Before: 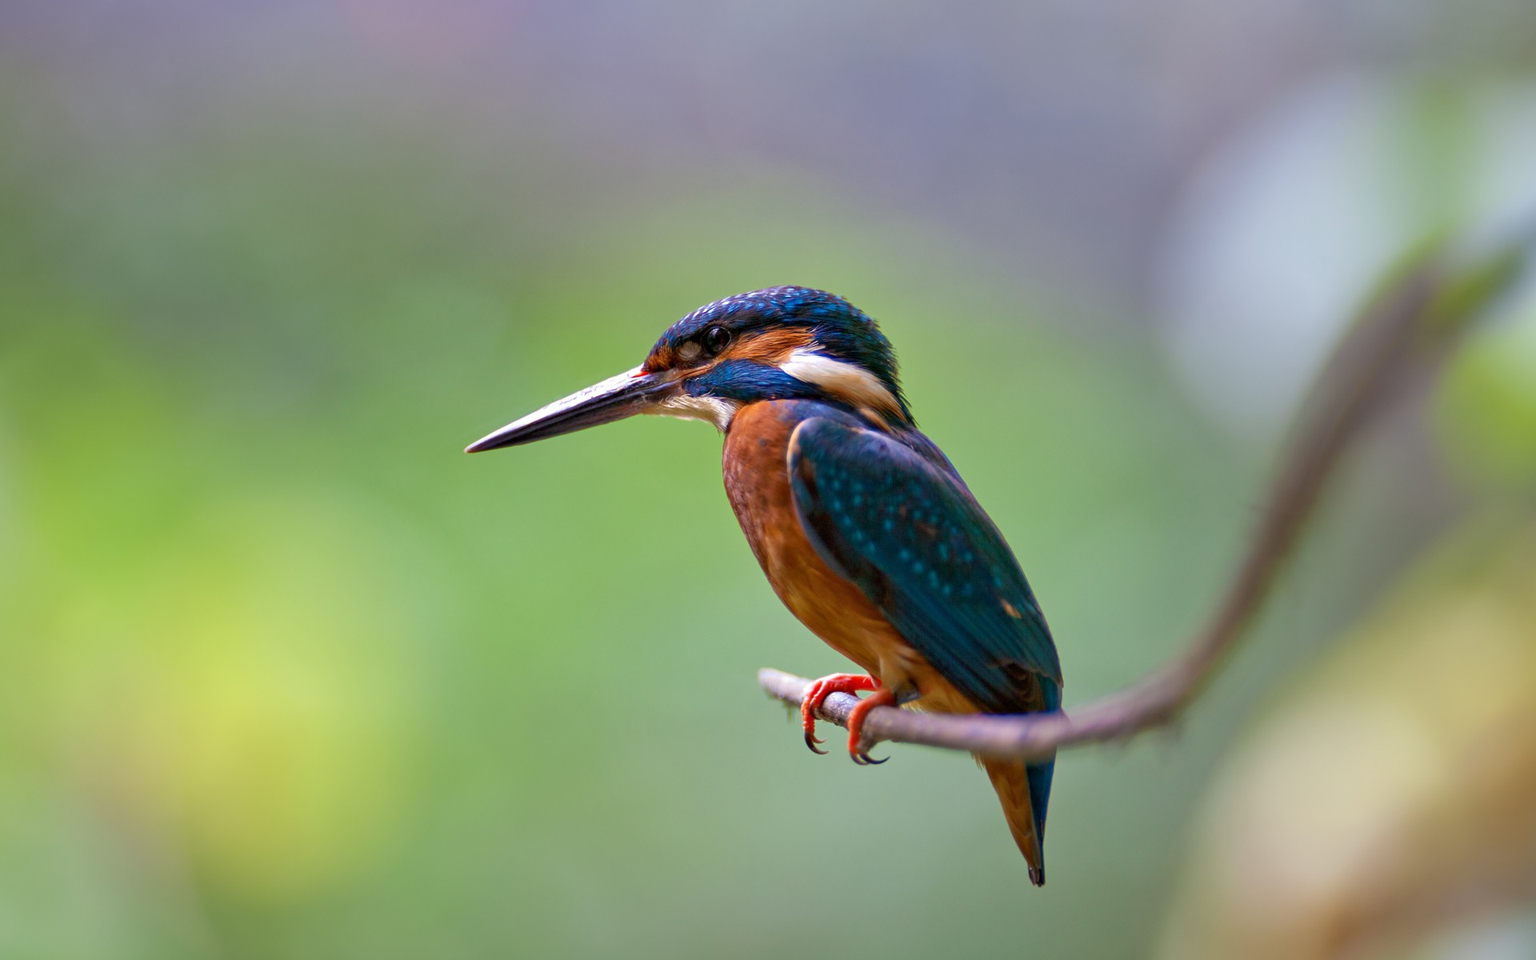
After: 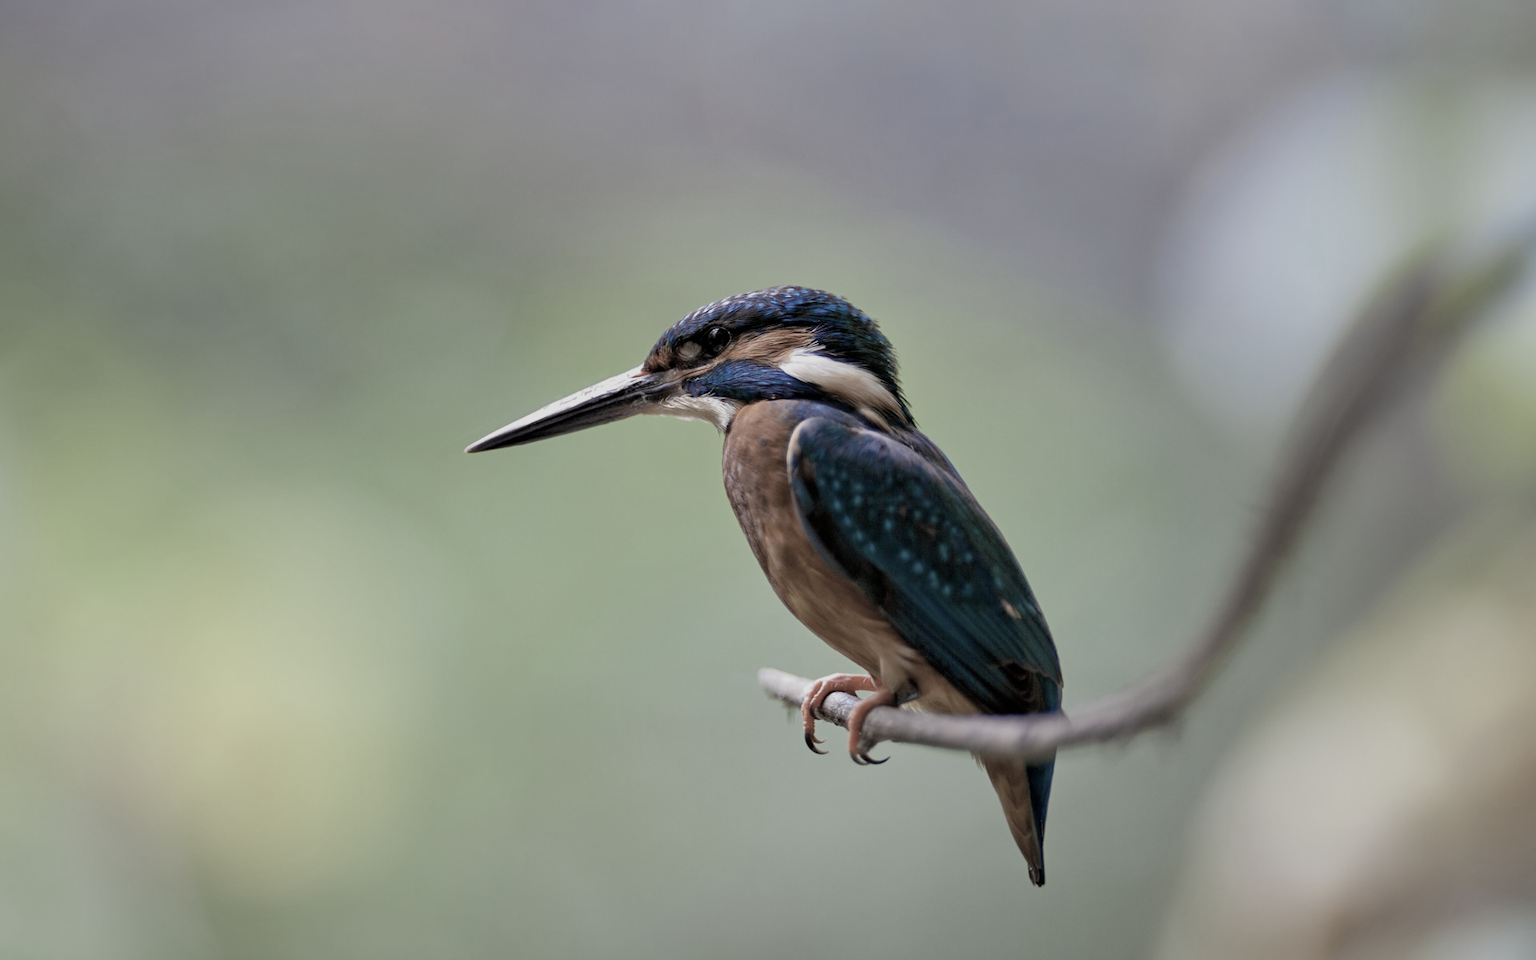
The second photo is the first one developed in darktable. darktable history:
filmic rgb: black relative exposure -8.15 EV, white relative exposure 3.76 EV, hardness 4.46
color zones: curves: ch1 [(0.238, 0.163) (0.476, 0.2) (0.733, 0.322) (0.848, 0.134)]
